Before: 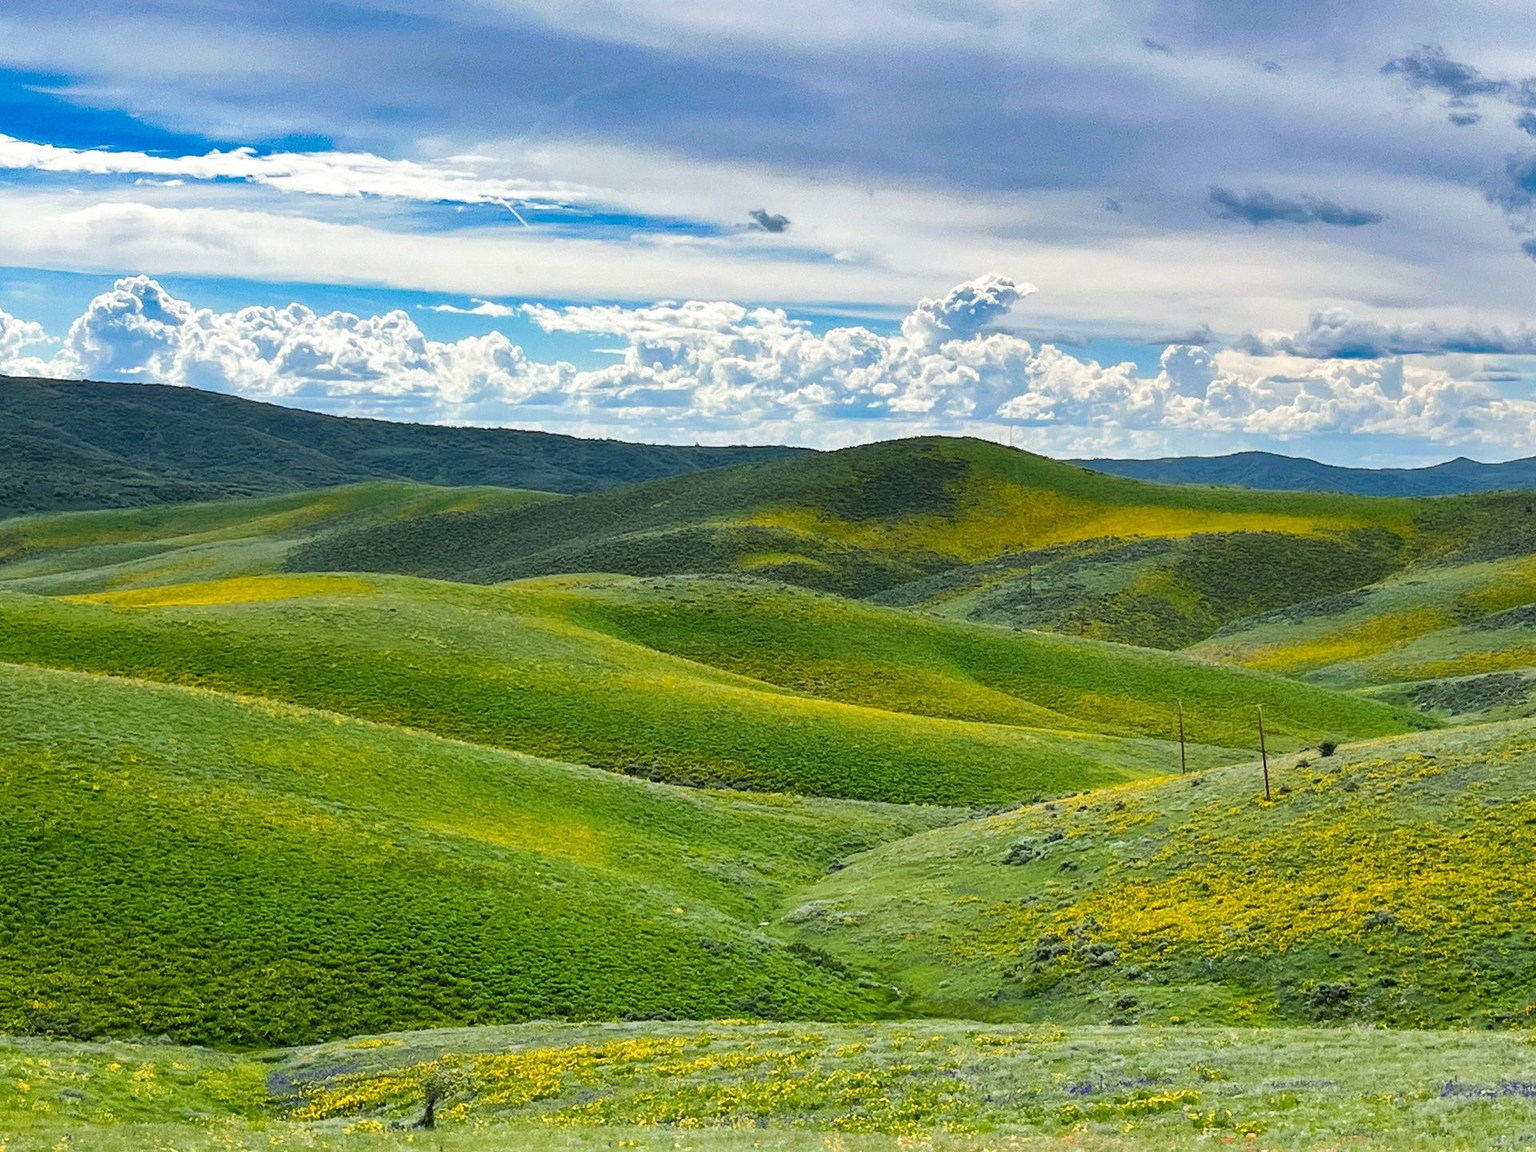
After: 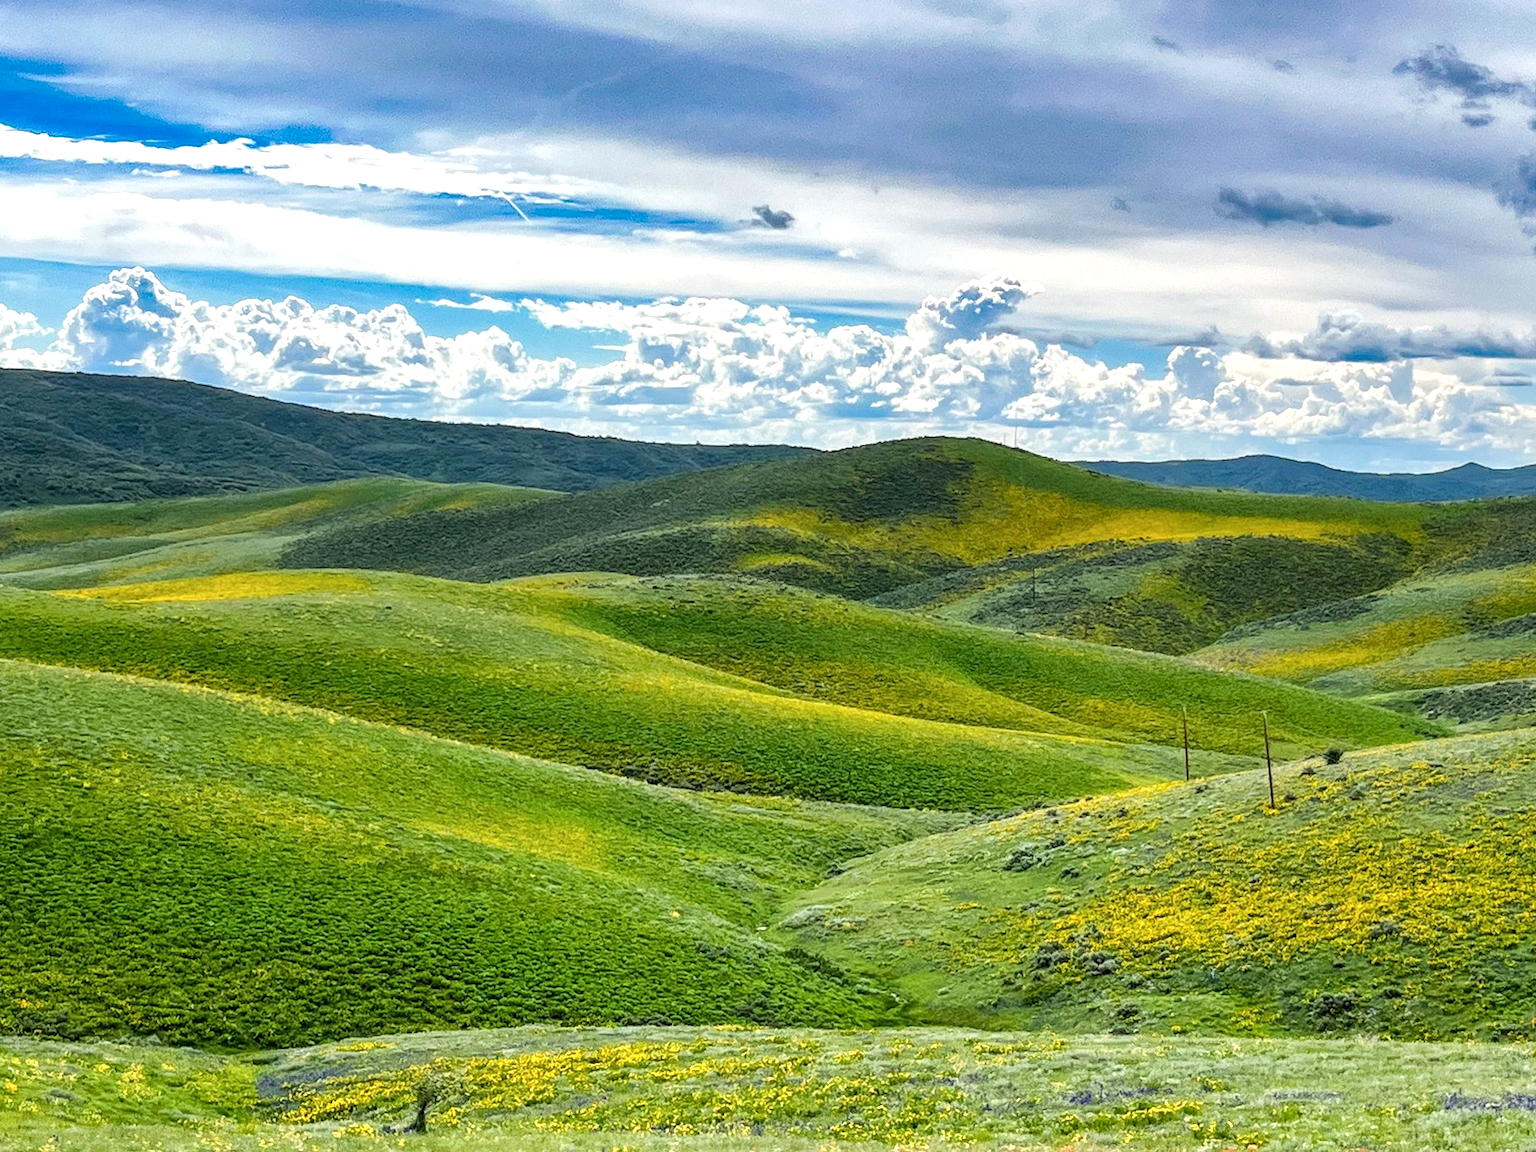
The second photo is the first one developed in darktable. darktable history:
crop and rotate: angle -0.501°
exposure: exposure 0.248 EV, compensate exposure bias true, compensate highlight preservation false
local contrast: detail 130%
